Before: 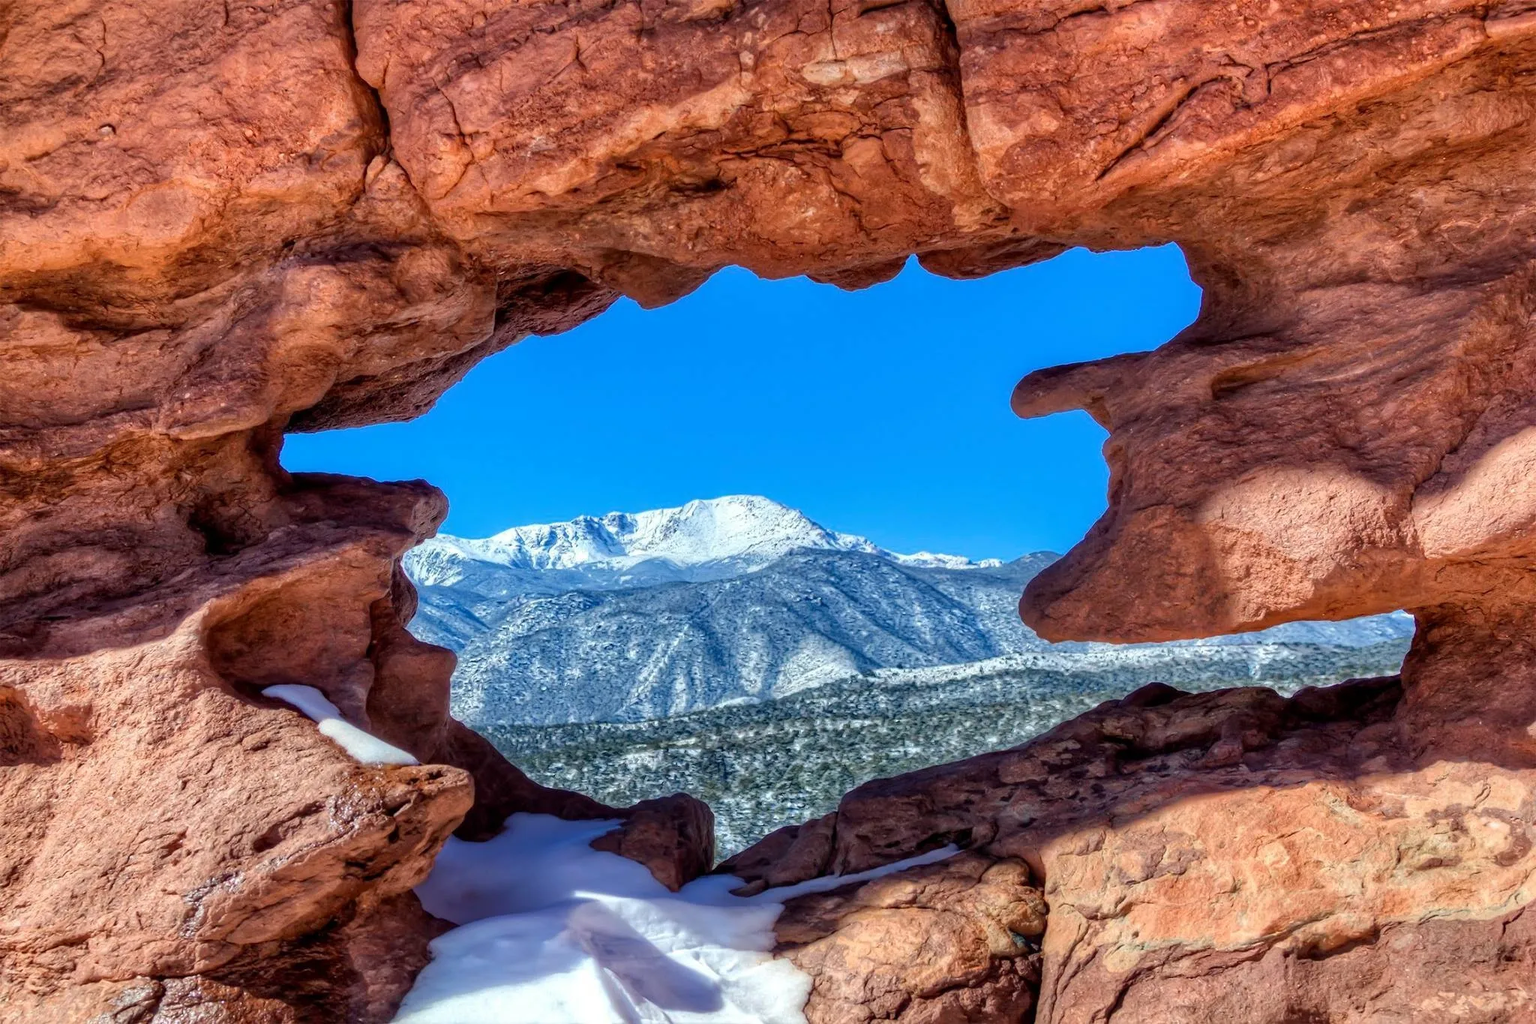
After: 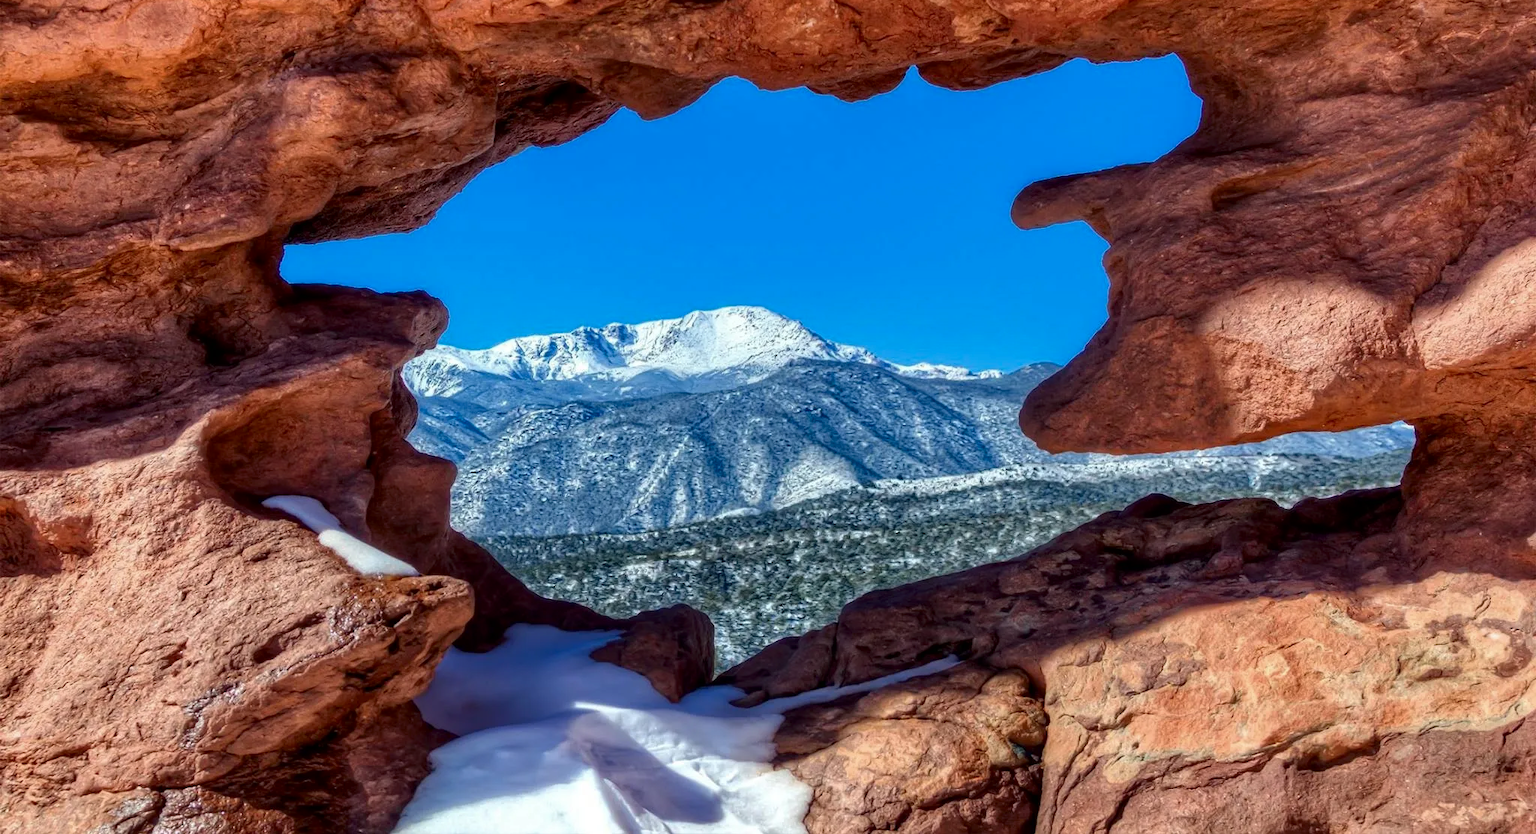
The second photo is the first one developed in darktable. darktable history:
crop and rotate: top 18.507%
contrast brightness saturation: brightness -0.09
